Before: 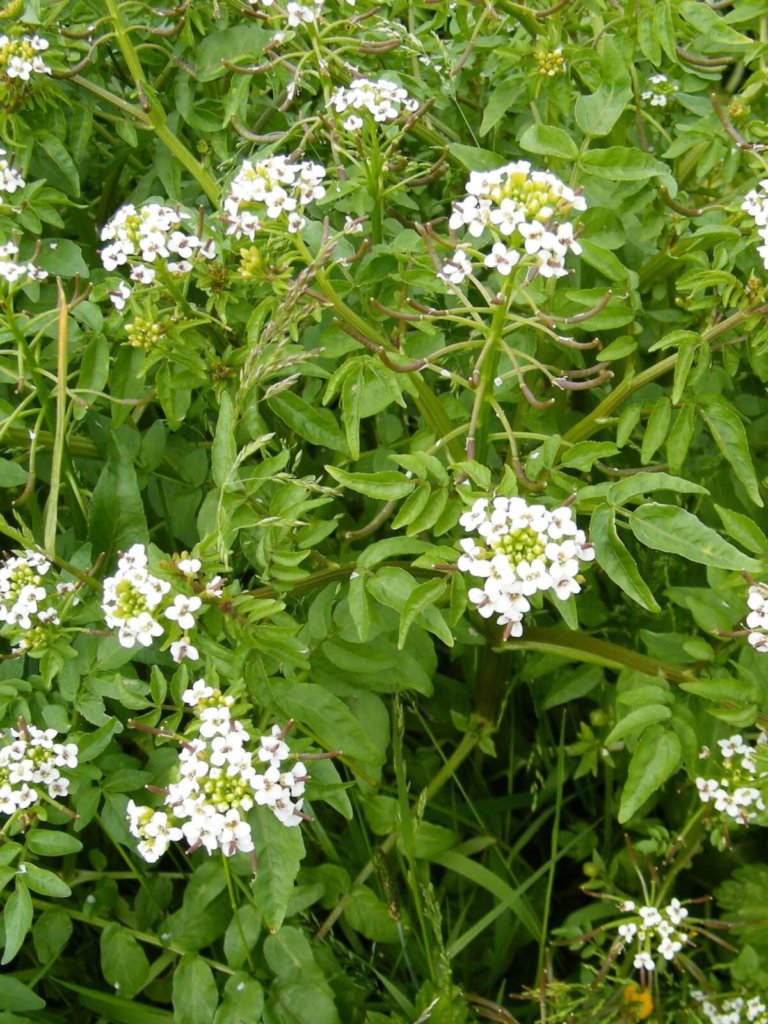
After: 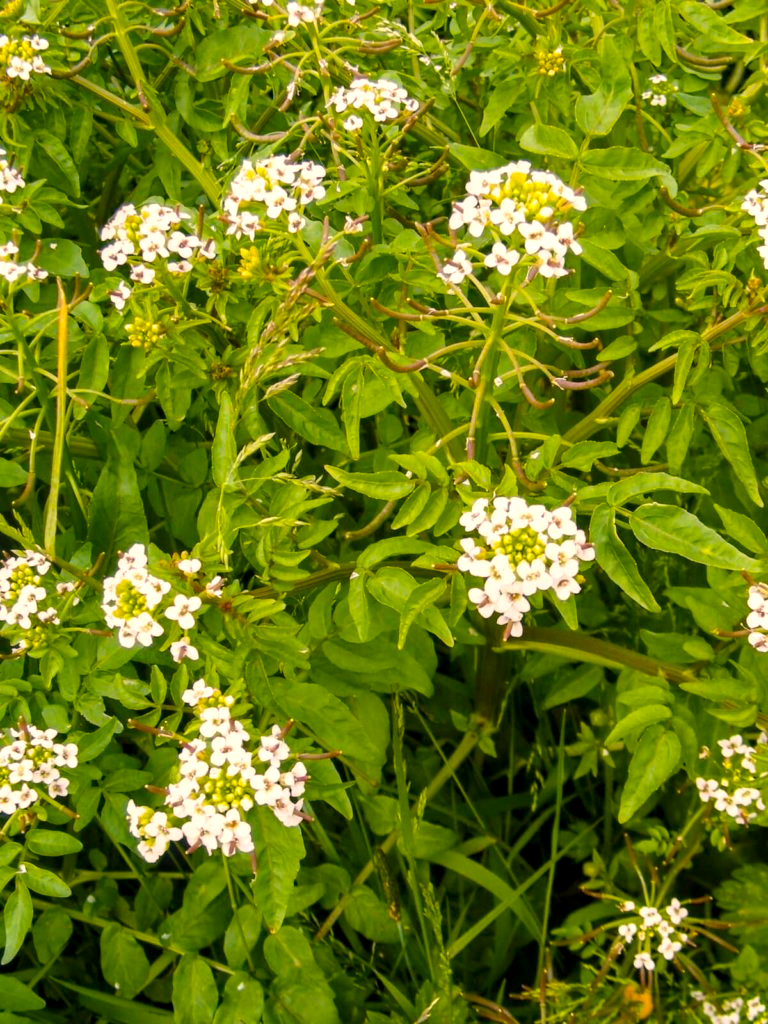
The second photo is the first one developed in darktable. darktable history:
color balance rgb: linear chroma grading › global chroma 13.3%, global vibrance 41.49%
haze removal: compatibility mode true, adaptive false
white balance: red 1.127, blue 0.943
local contrast: on, module defaults
